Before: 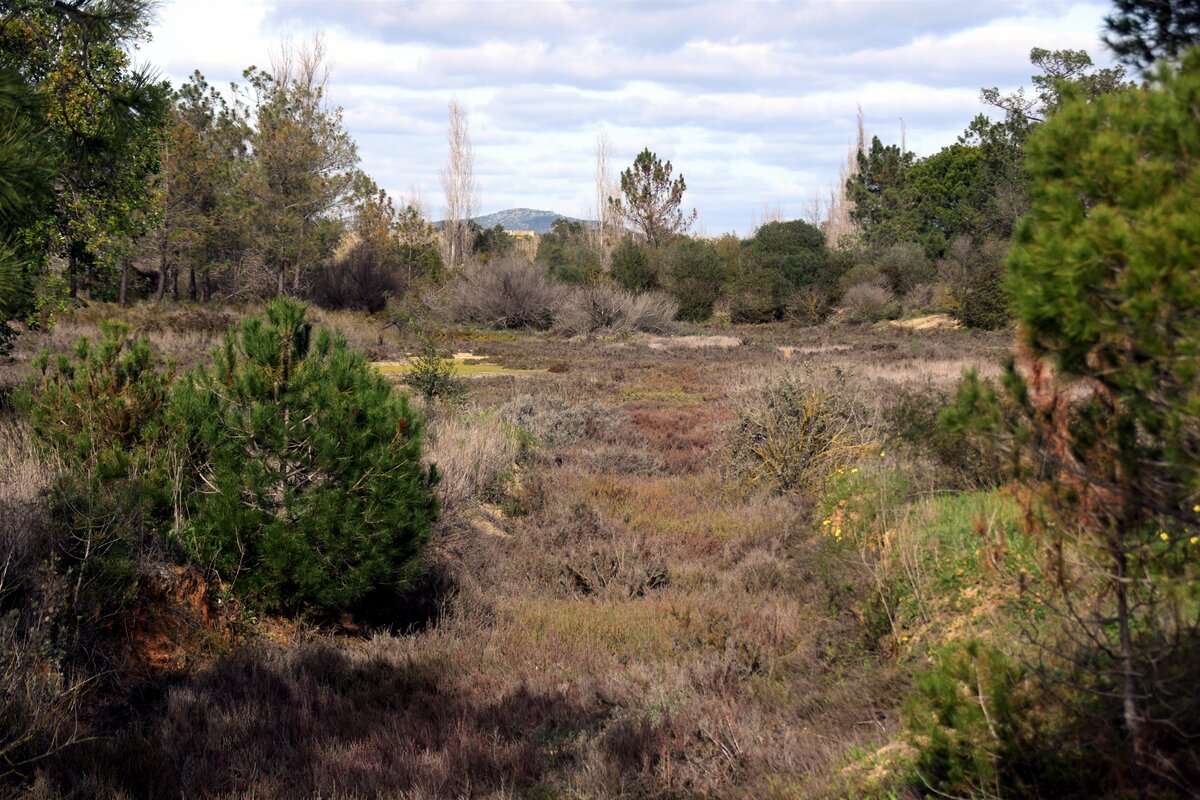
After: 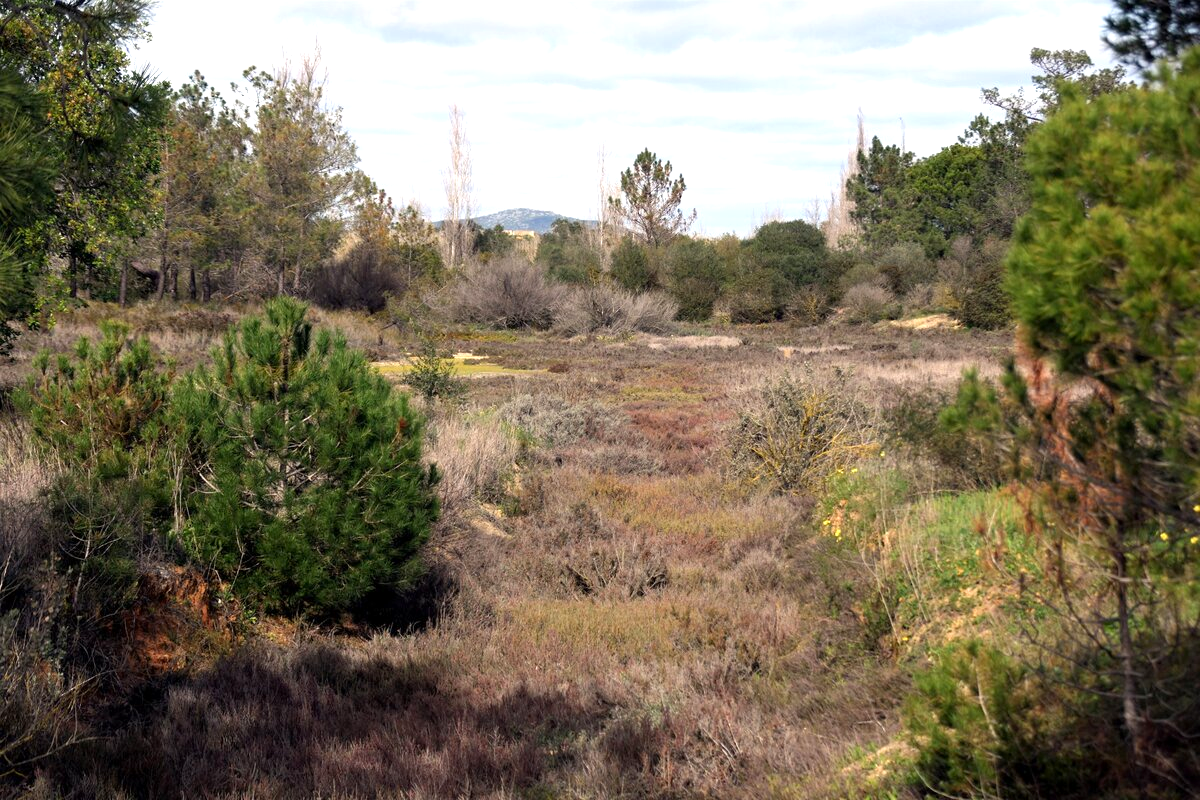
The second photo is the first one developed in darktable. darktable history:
exposure: exposure 0.491 EV, compensate highlight preservation false
tone equalizer: -7 EV 0.183 EV, -6 EV 0.138 EV, -5 EV 0.103 EV, -4 EV 0.022 EV, -2 EV -0.034 EV, -1 EV -0.058 EV, +0 EV -0.068 EV, edges refinement/feathering 500, mask exposure compensation -1.57 EV, preserve details no
